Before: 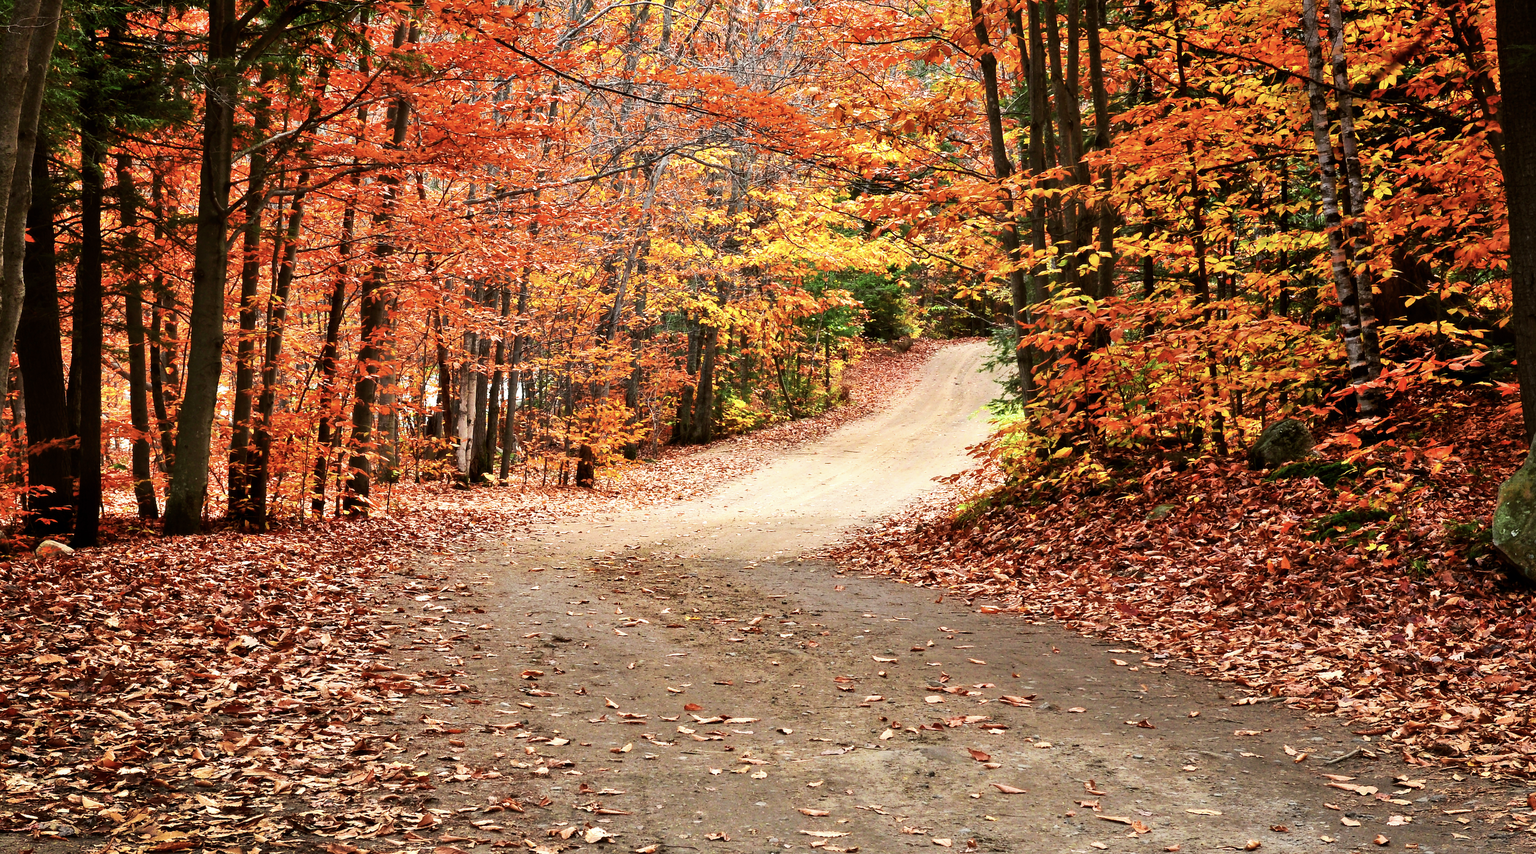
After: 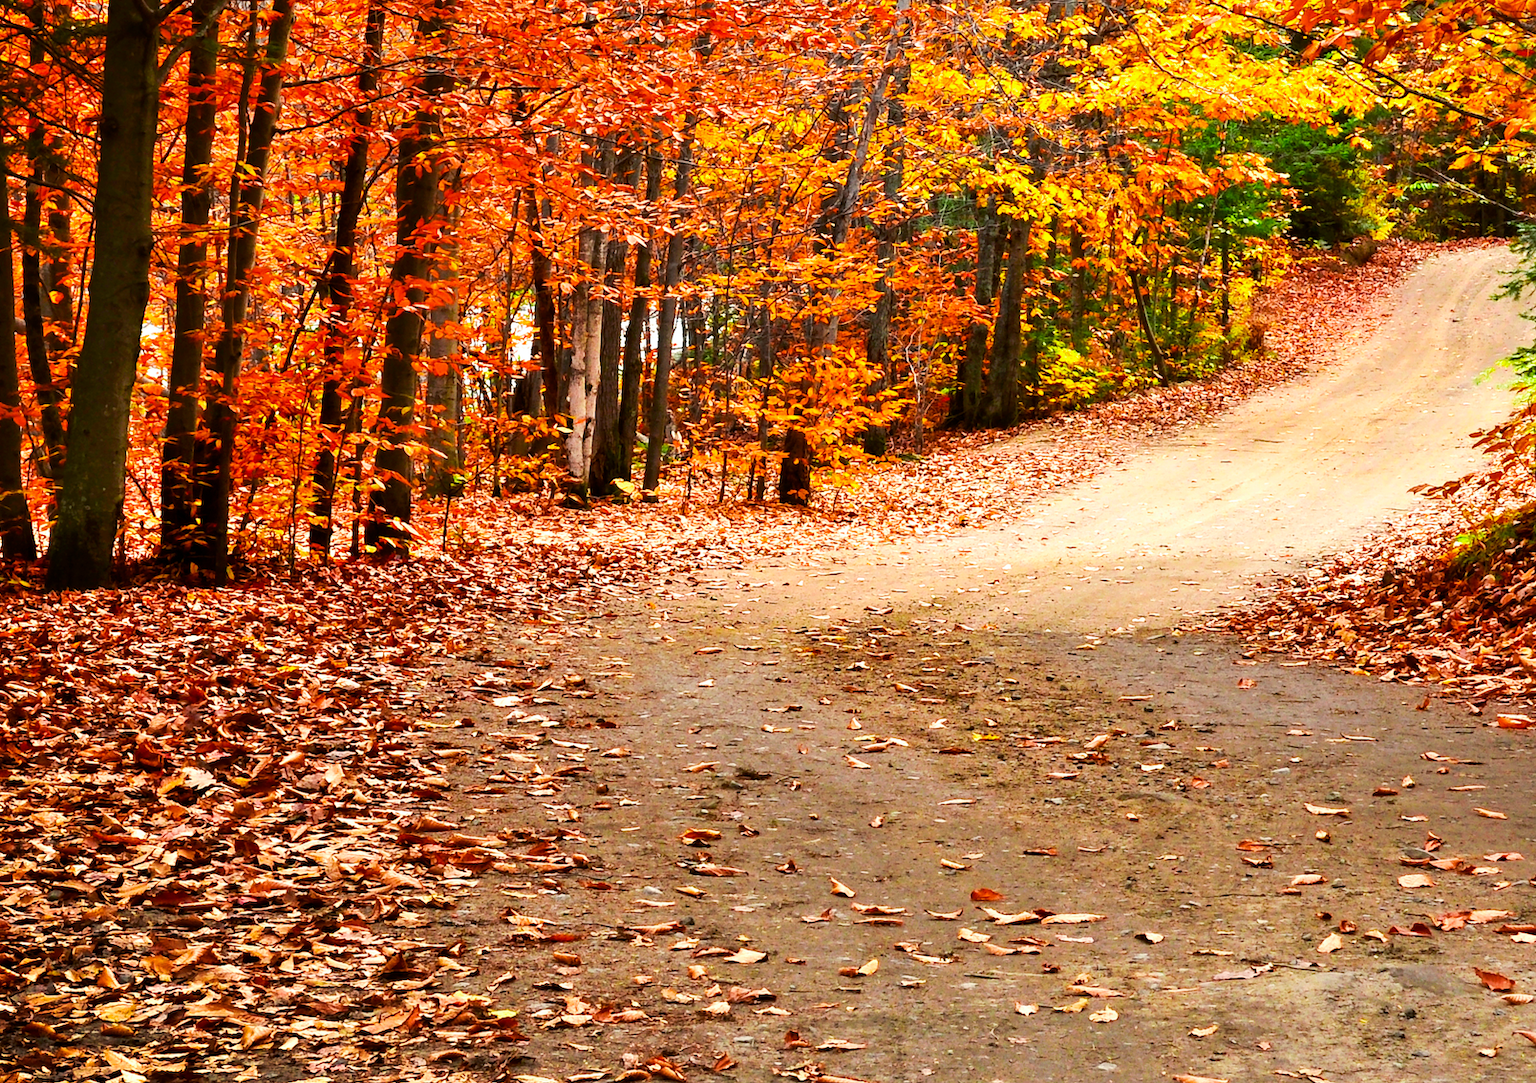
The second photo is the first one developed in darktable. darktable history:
color balance rgb: perceptual saturation grading › global saturation 30%
white balance: emerald 1
crop: left 8.966%, top 23.852%, right 34.699%, bottom 4.703%
